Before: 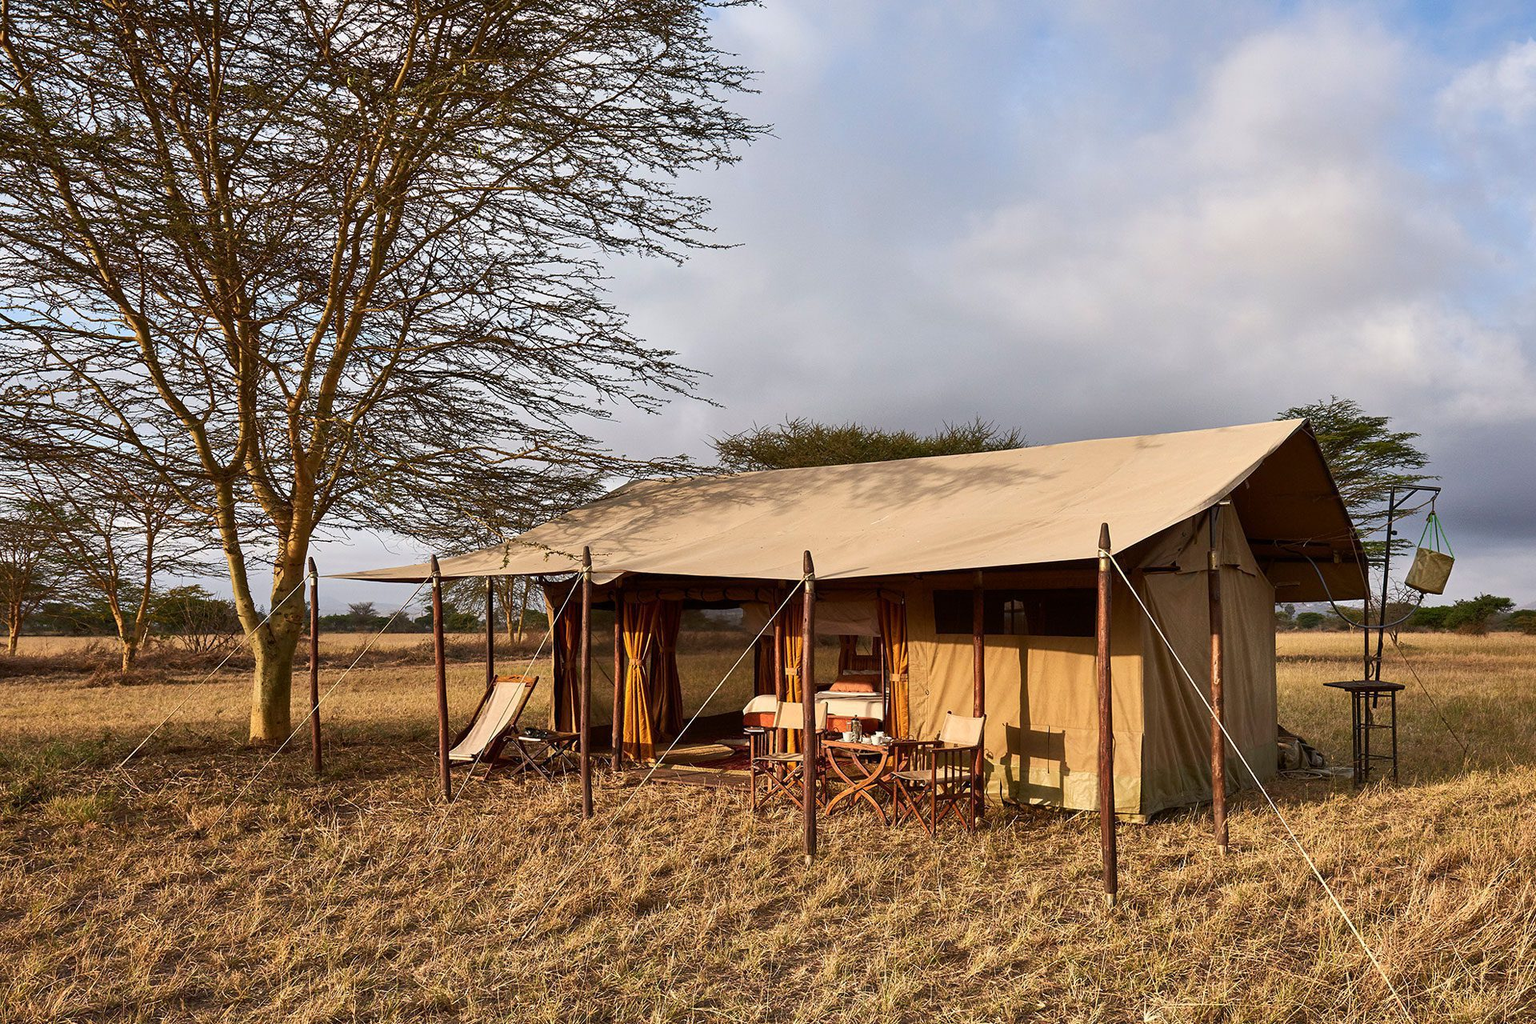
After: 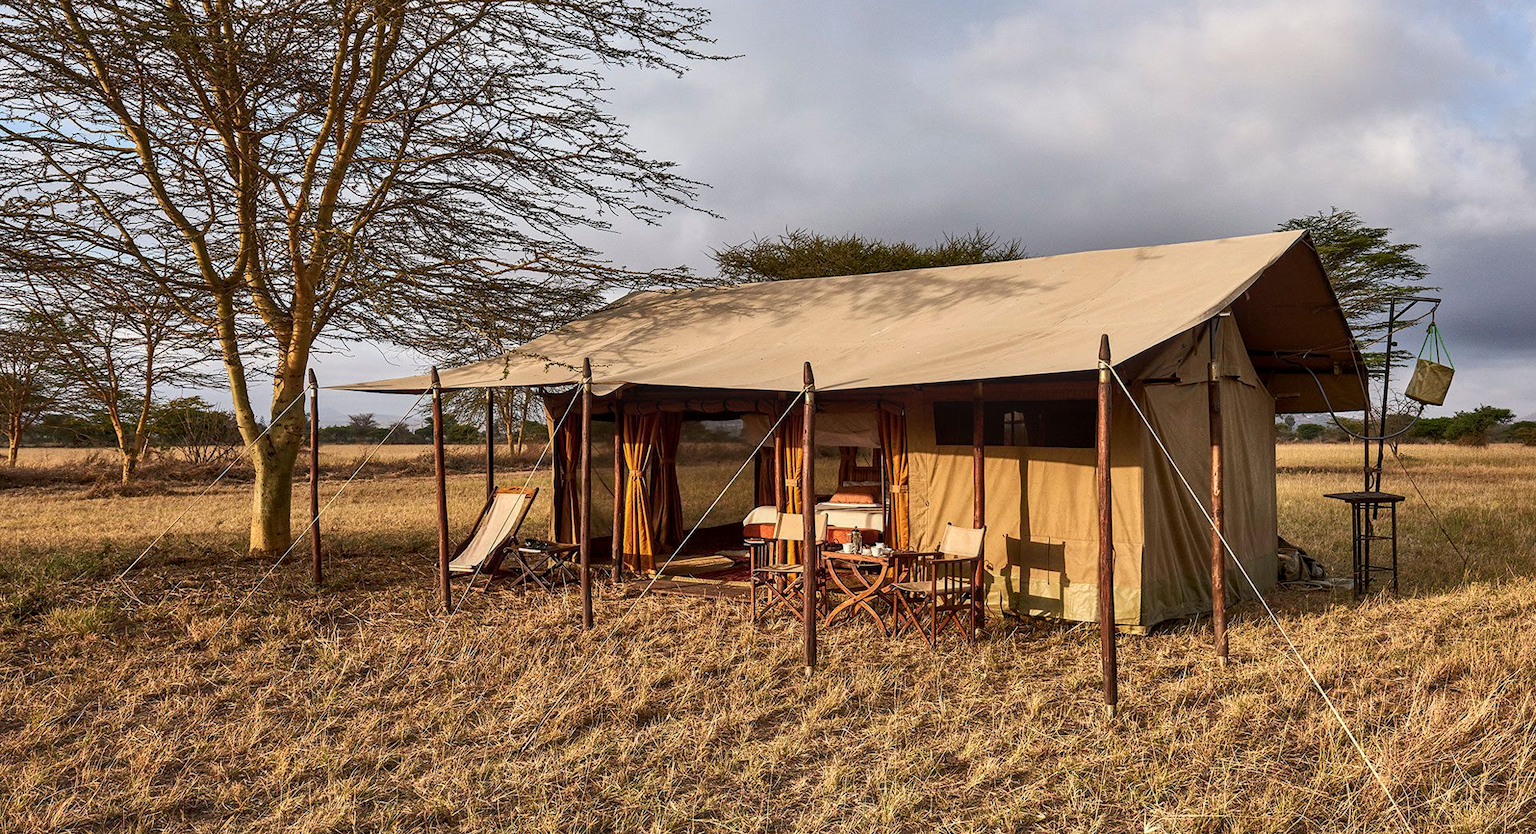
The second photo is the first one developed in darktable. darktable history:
local contrast: on, module defaults
crop and rotate: top 18.48%
